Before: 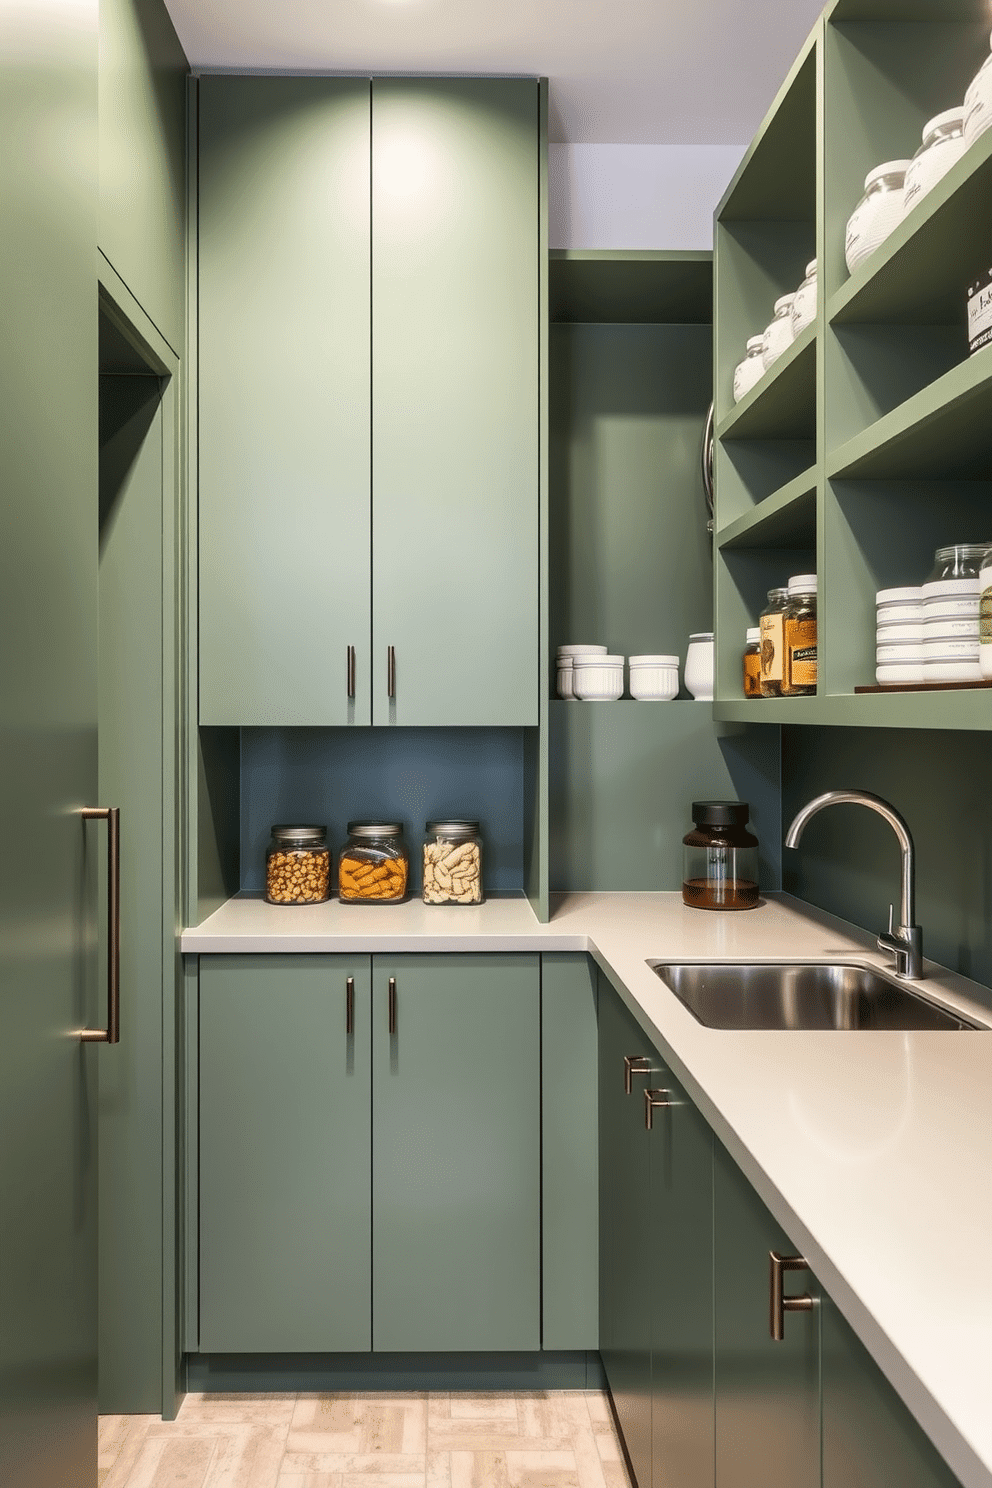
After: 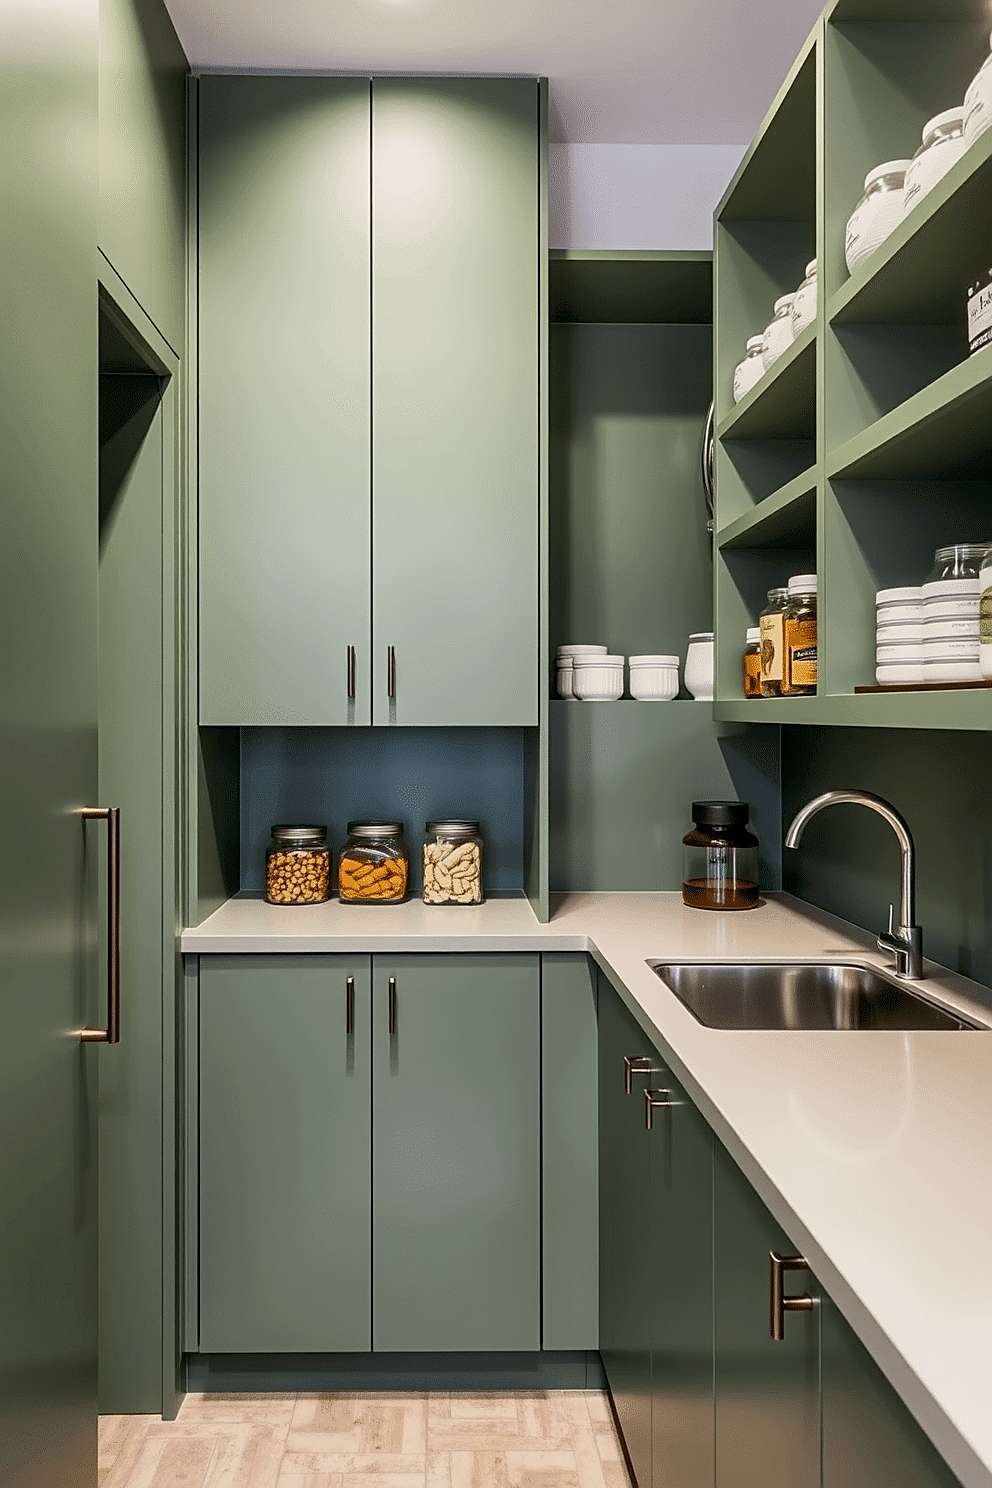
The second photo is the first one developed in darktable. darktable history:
sharpen: on, module defaults
exposure: black level correction 0.006, exposure -0.22 EV, compensate highlight preservation false
